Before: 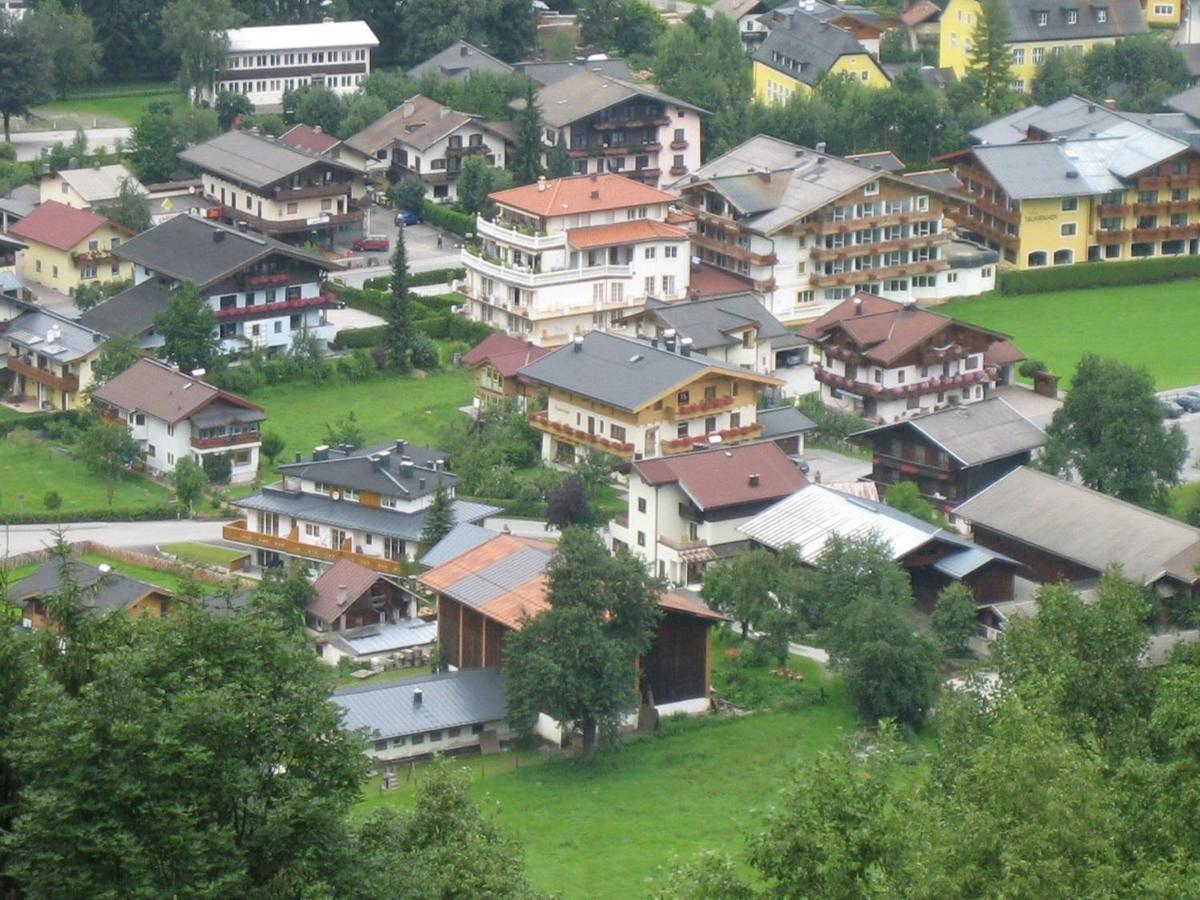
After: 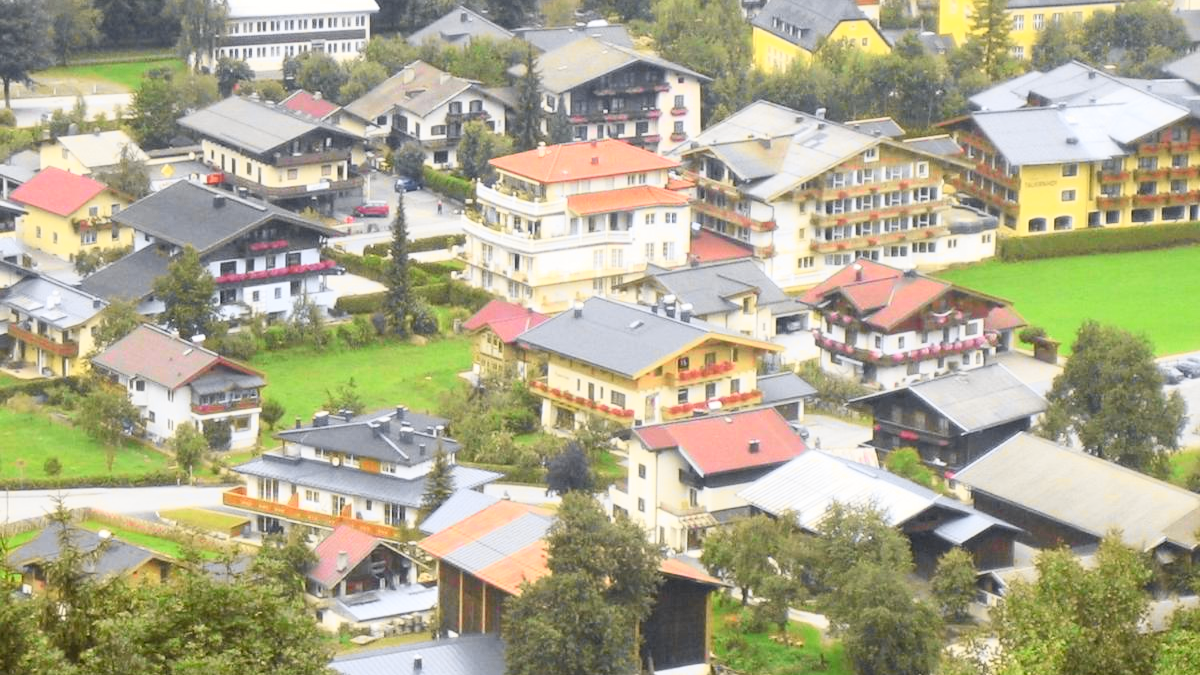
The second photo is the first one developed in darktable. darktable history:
crop: top 3.857%, bottom 21.132%
tone curve: curves: ch0 [(0, 0.017) (0.259, 0.344) (0.593, 0.778) (0.786, 0.931) (1, 0.999)]; ch1 [(0, 0) (0.405, 0.387) (0.442, 0.47) (0.492, 0.5) (0.511, 0.503) (0.548, 0.596) (0.7, 0.795) (1, 1)]; ch2 [(0, 0) (0.411, 0.433) (0.5, 0.504) (0.535, 0.581) (1, 1)], color space Lab, independent channels, preserve colors none
